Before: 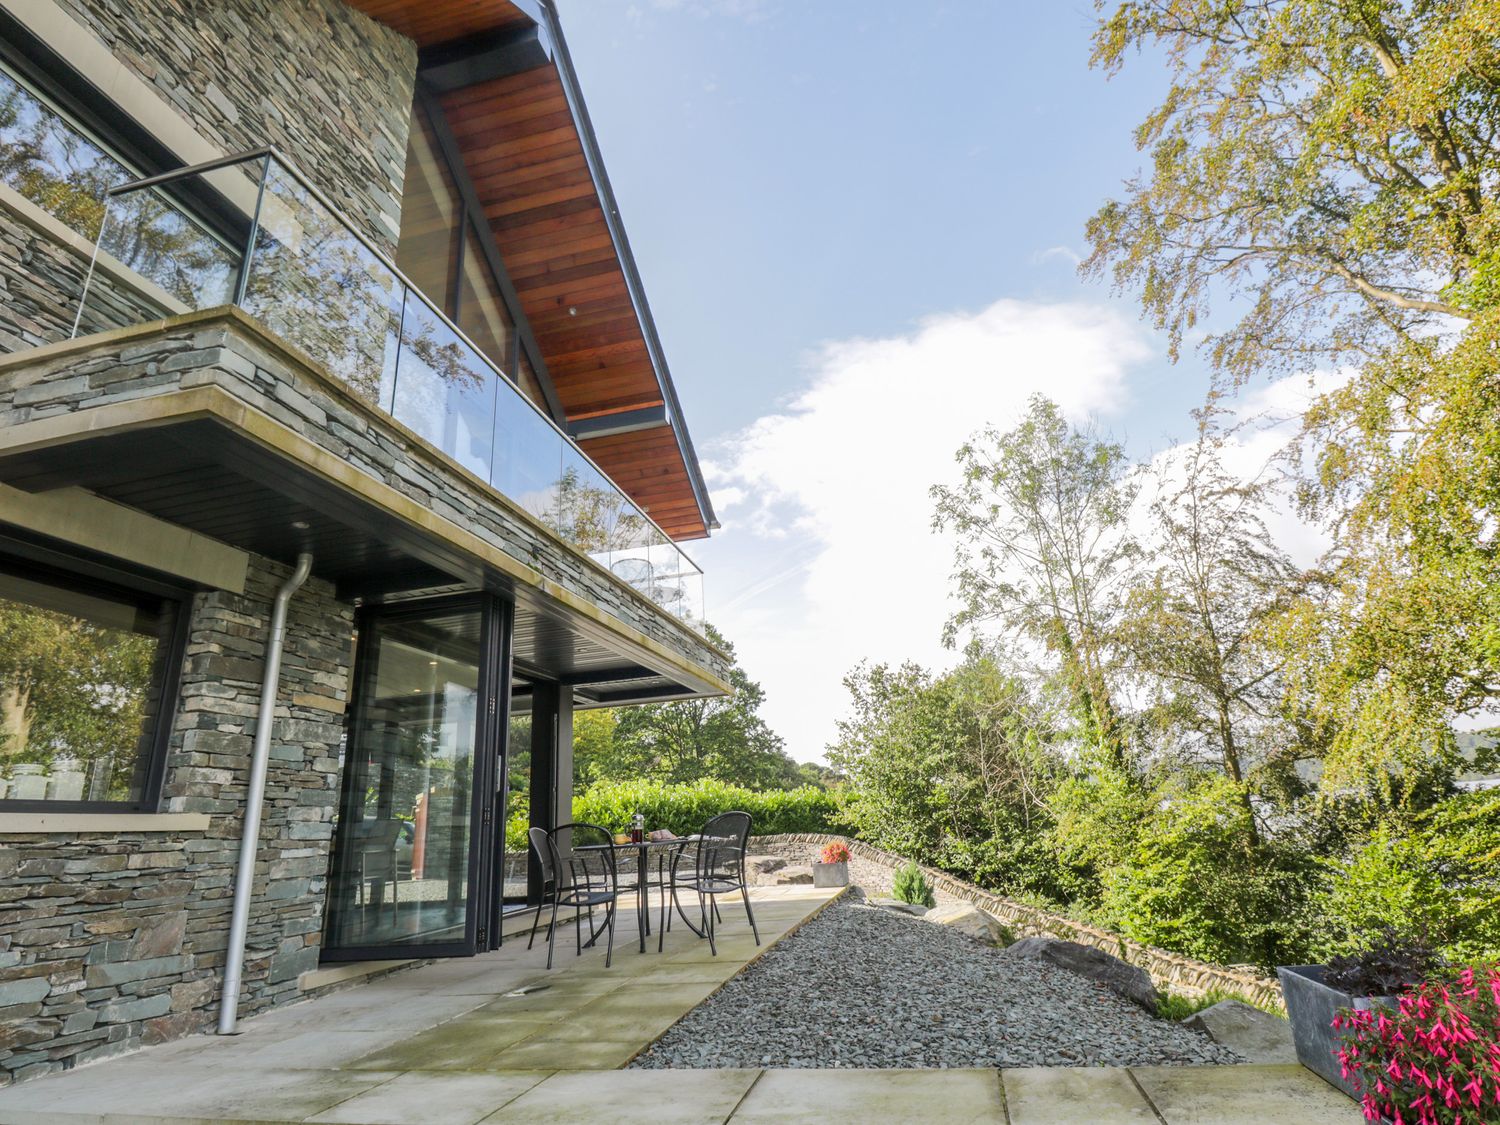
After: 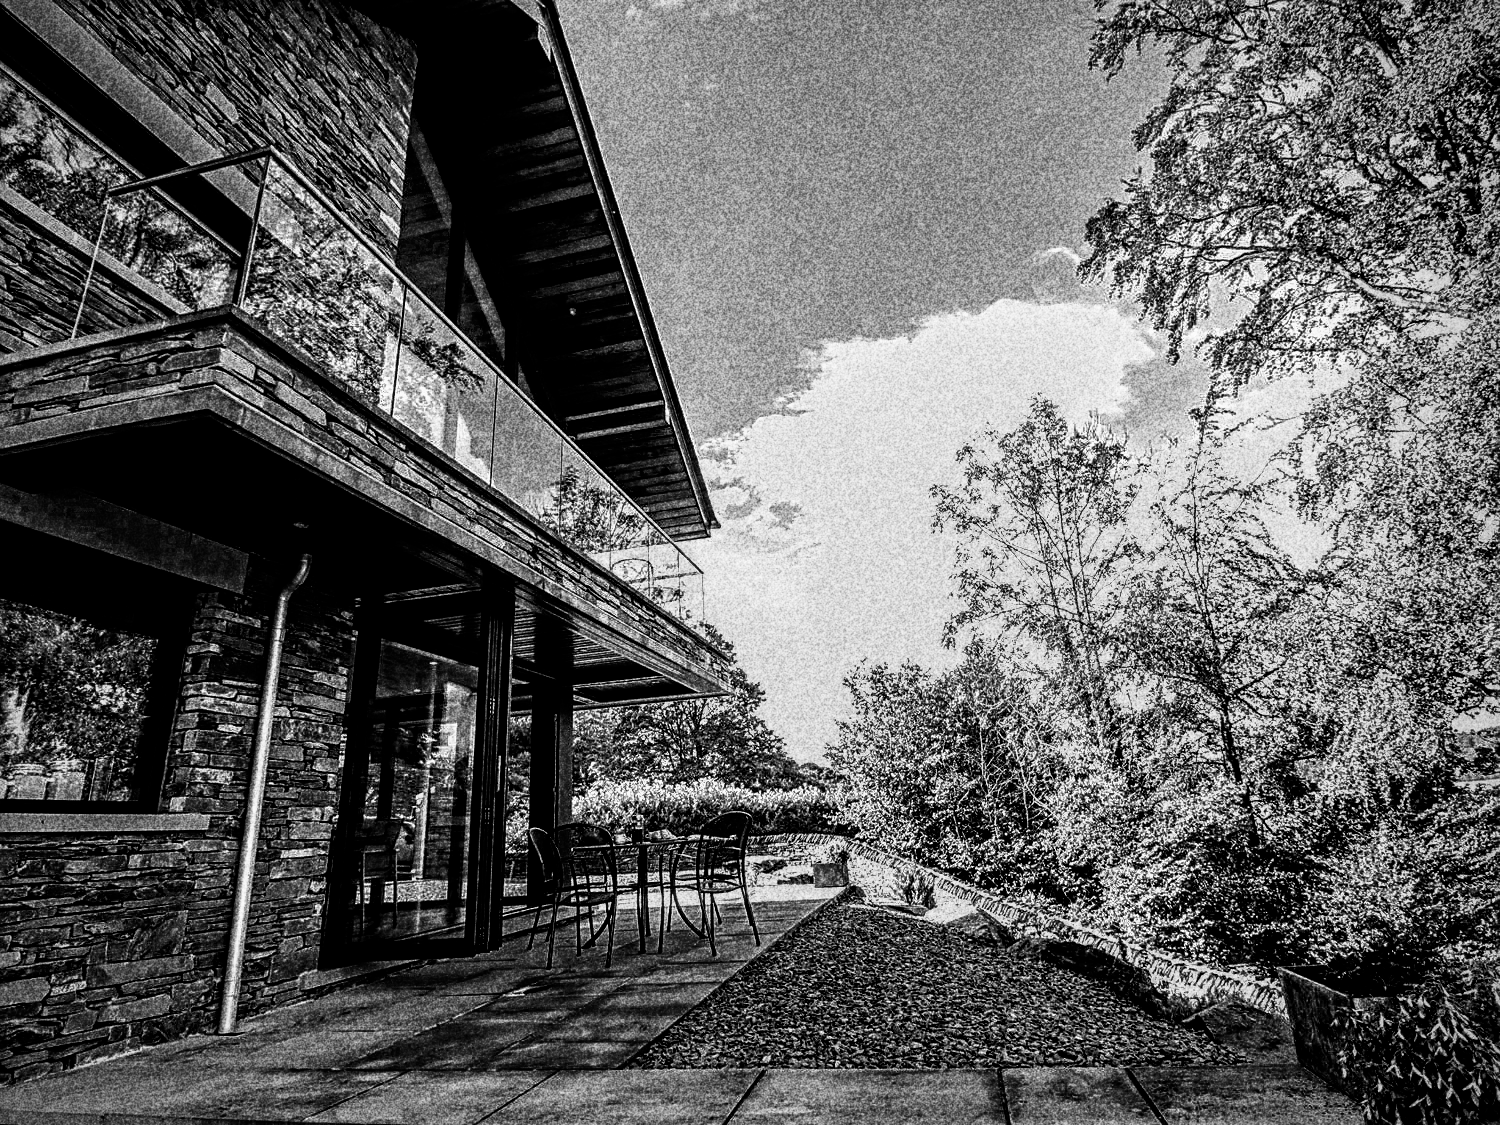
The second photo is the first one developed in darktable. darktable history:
local contrast: detail 203%
color balance rgb: shadows lift › luminance -18.76%, shadows lift › chroma 35.44%, power › luminance -3.76%, power › hue 142.17°, highlights gain › chroma 7.5%, highlights gain › hue 184.75°, global offset › luminance -0.52%, global offset › chroma 0.91%, global offset › hue 173.36°, shadows fall-off 300%, white fulcrum 2 EV, highlights fall-off 300%, linear chroma grading › shadows 17.19%, linear chroma grading › highlights 61.12%, linear chroma grading › global chroma 50%, hue shift -150.52°, perceptual brilliance grading › global brilliance 12%, mask middle-gray fulcrum 100%, contrast gray fulcrum 38.43%, contrast 35.15%, saturation formula JzAzBz (2021)
grain: coarseness 30.02 ISO, strength 100%
haze removal: strength 0.5, distance 0.43
monochrome: on, module defaults
sharpen: on, module defaults
white balance: red 1.467, blue 0.684
velvia: on, module defaults
vignetting: on, module defaults
